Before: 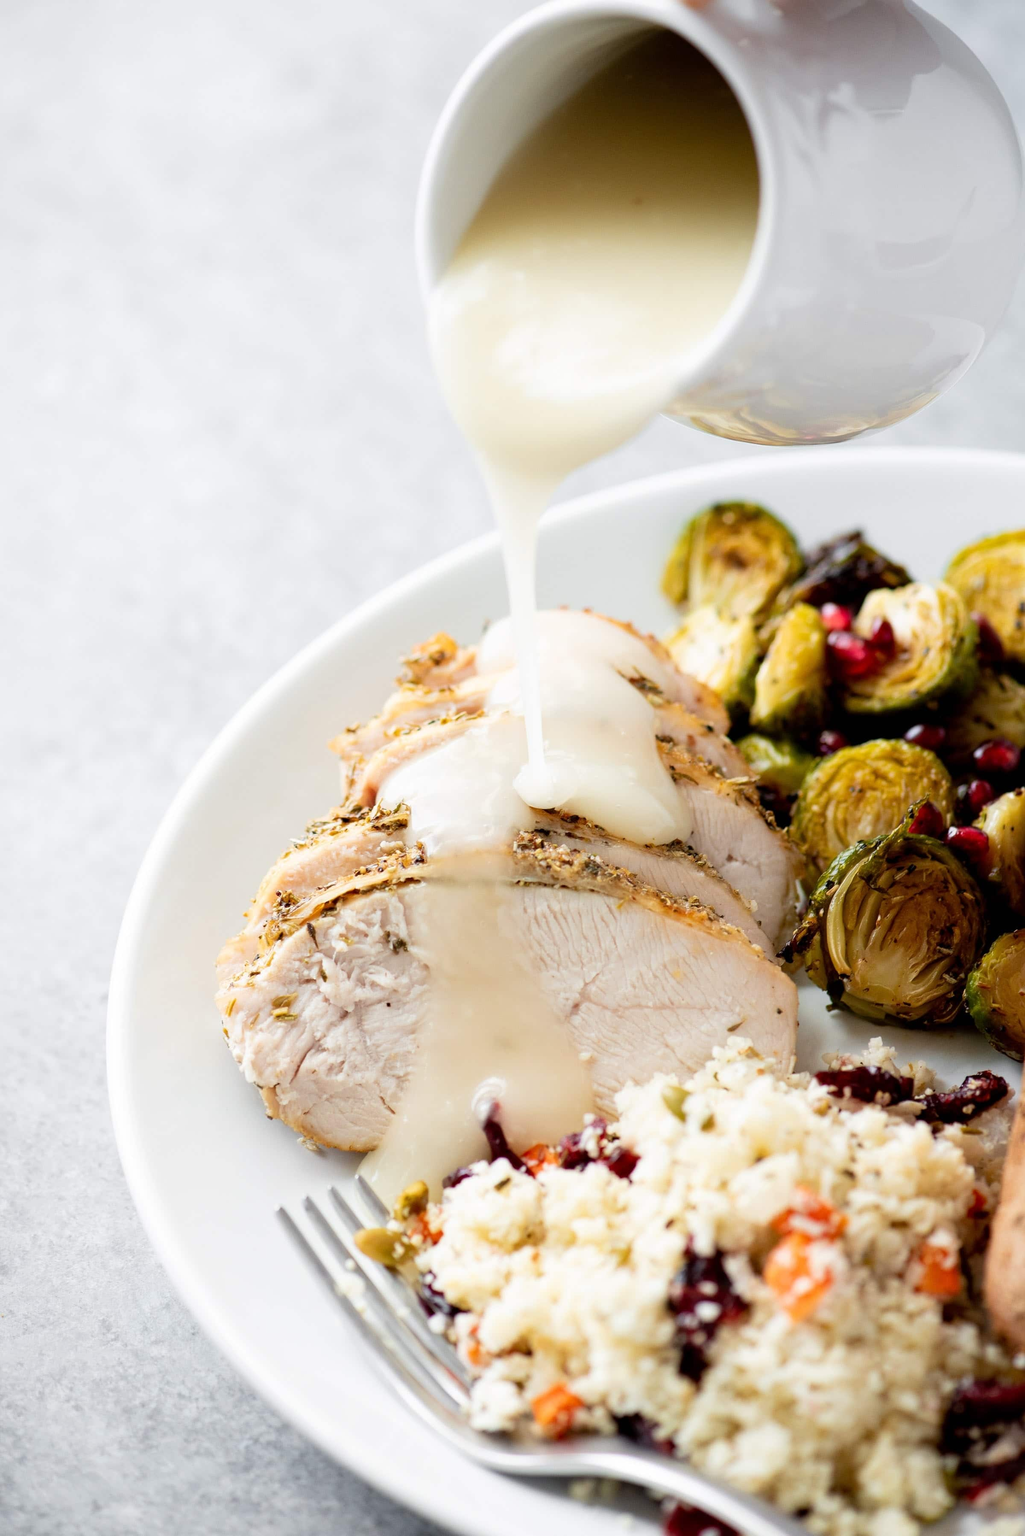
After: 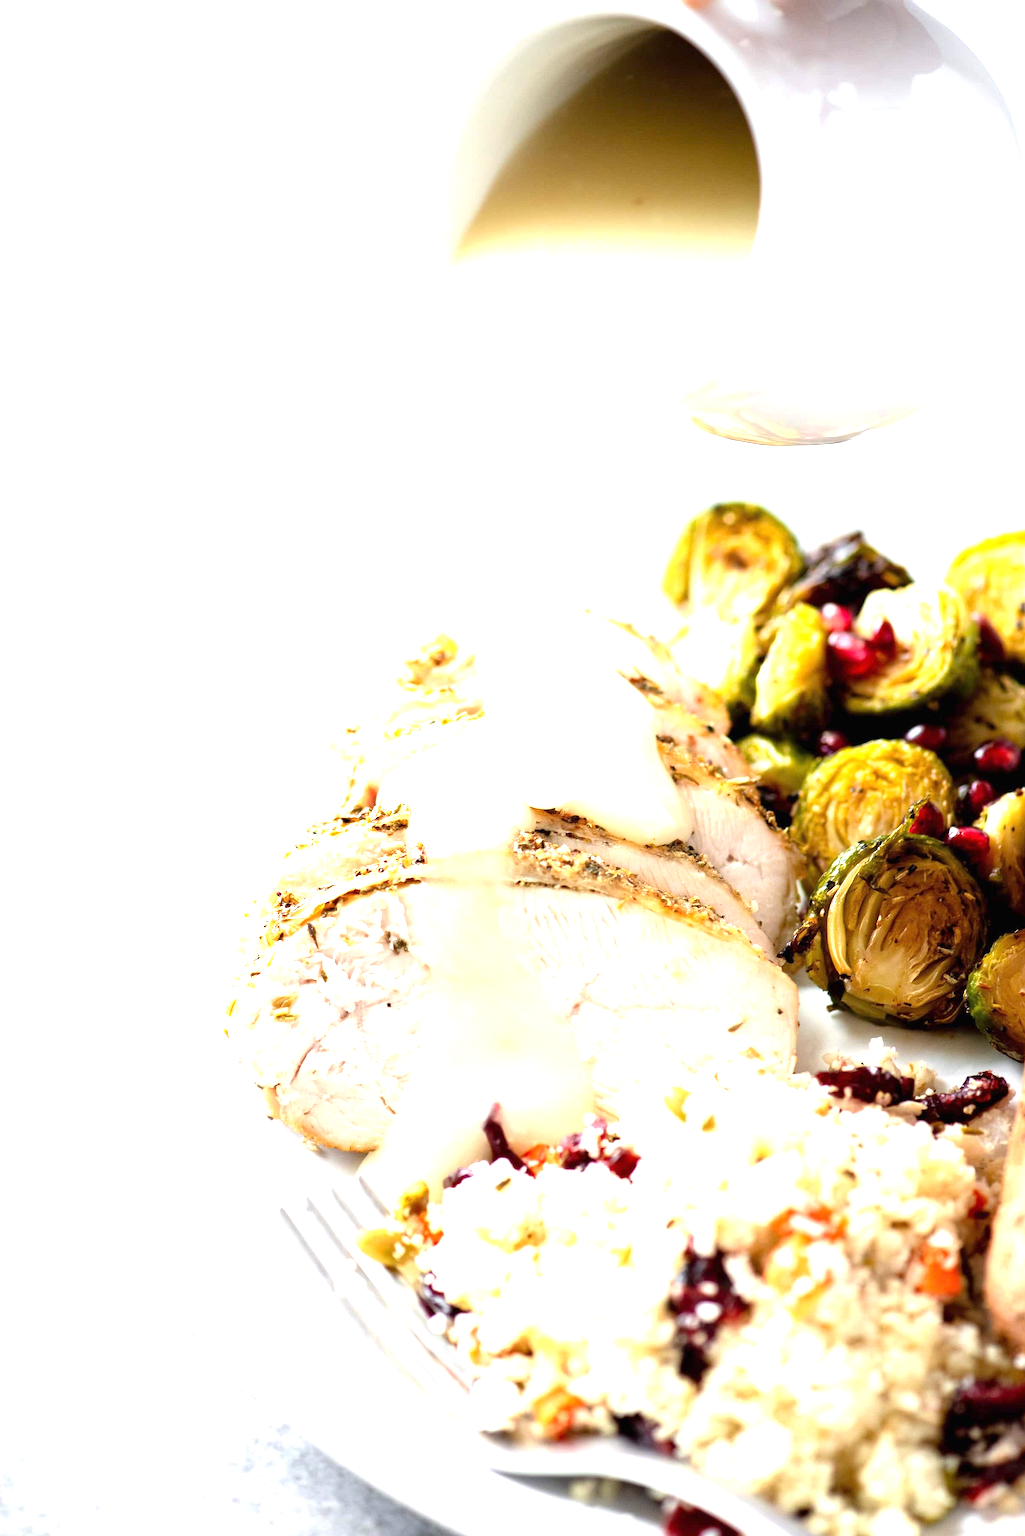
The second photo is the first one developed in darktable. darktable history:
levels: black 0.033%
exposure: black level correction 0, exposure 1.2 EV, compensate highlight preservation false
